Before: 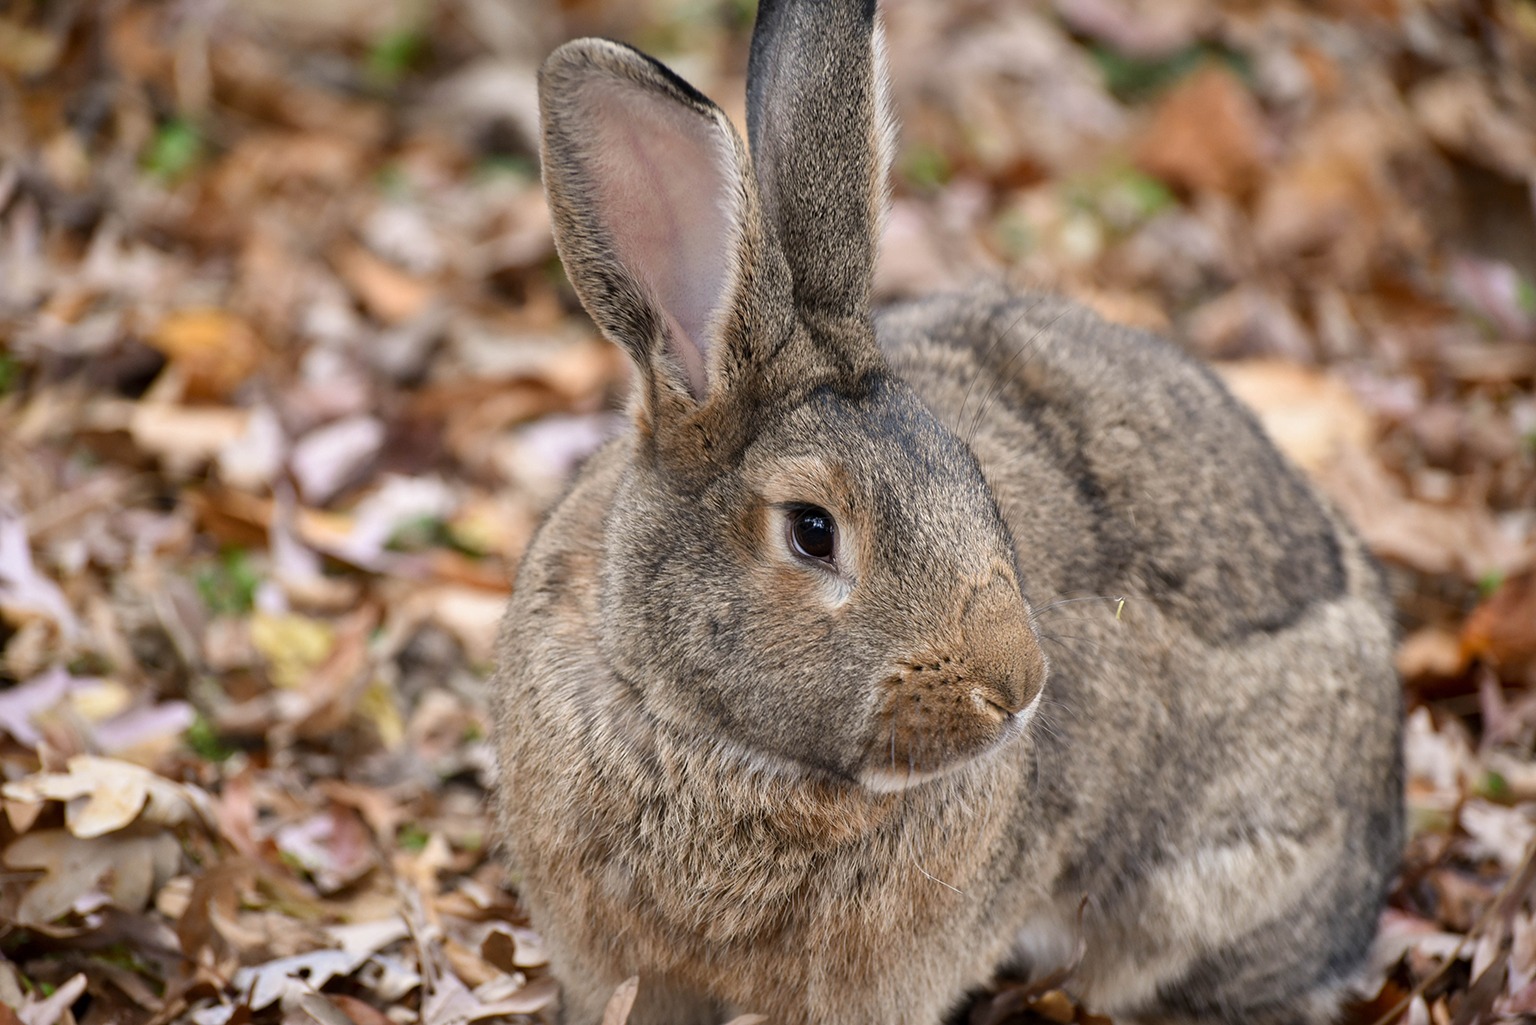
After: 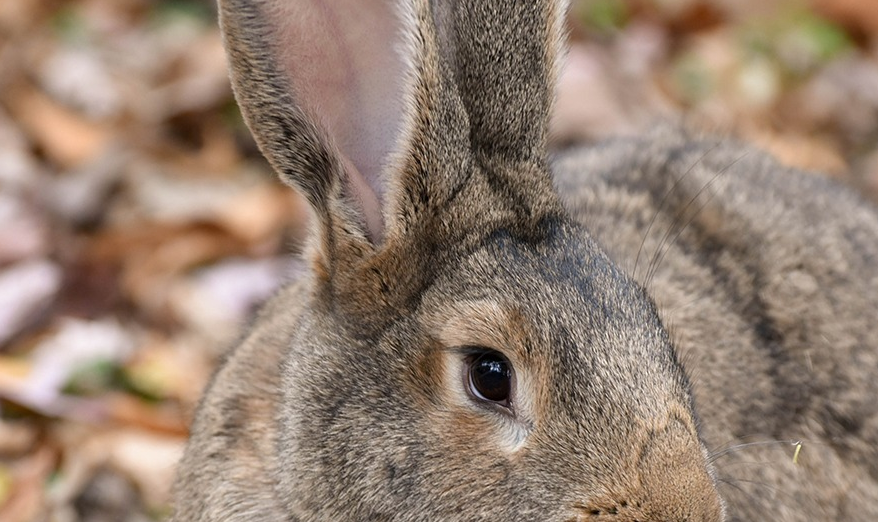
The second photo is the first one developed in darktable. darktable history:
crop: left 21.081%, top 15.249%, right 21.727%, bottom 33.729%
